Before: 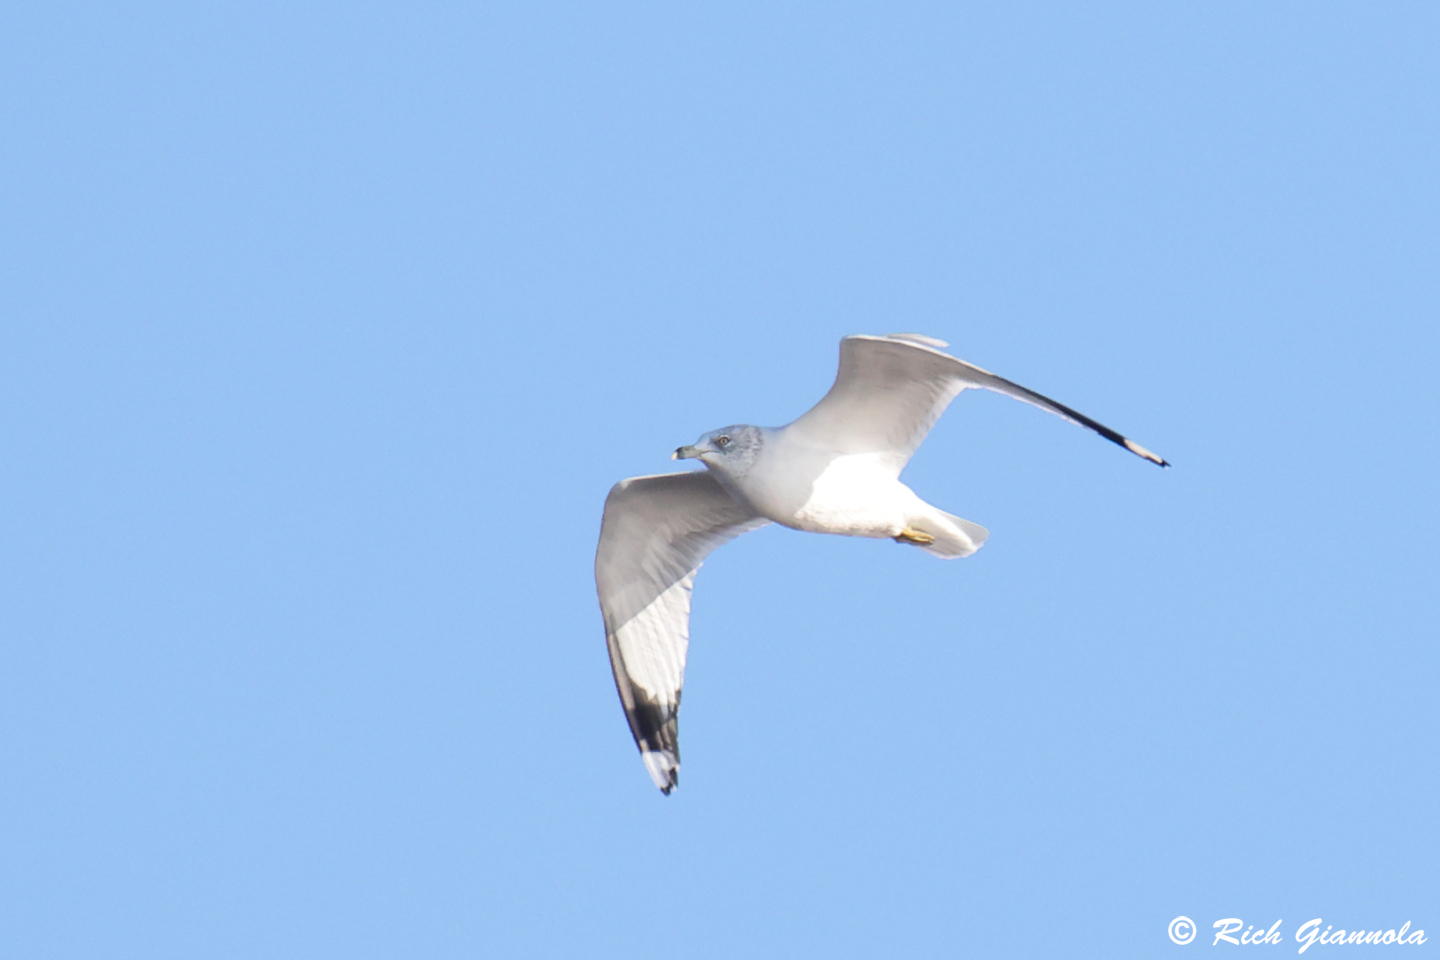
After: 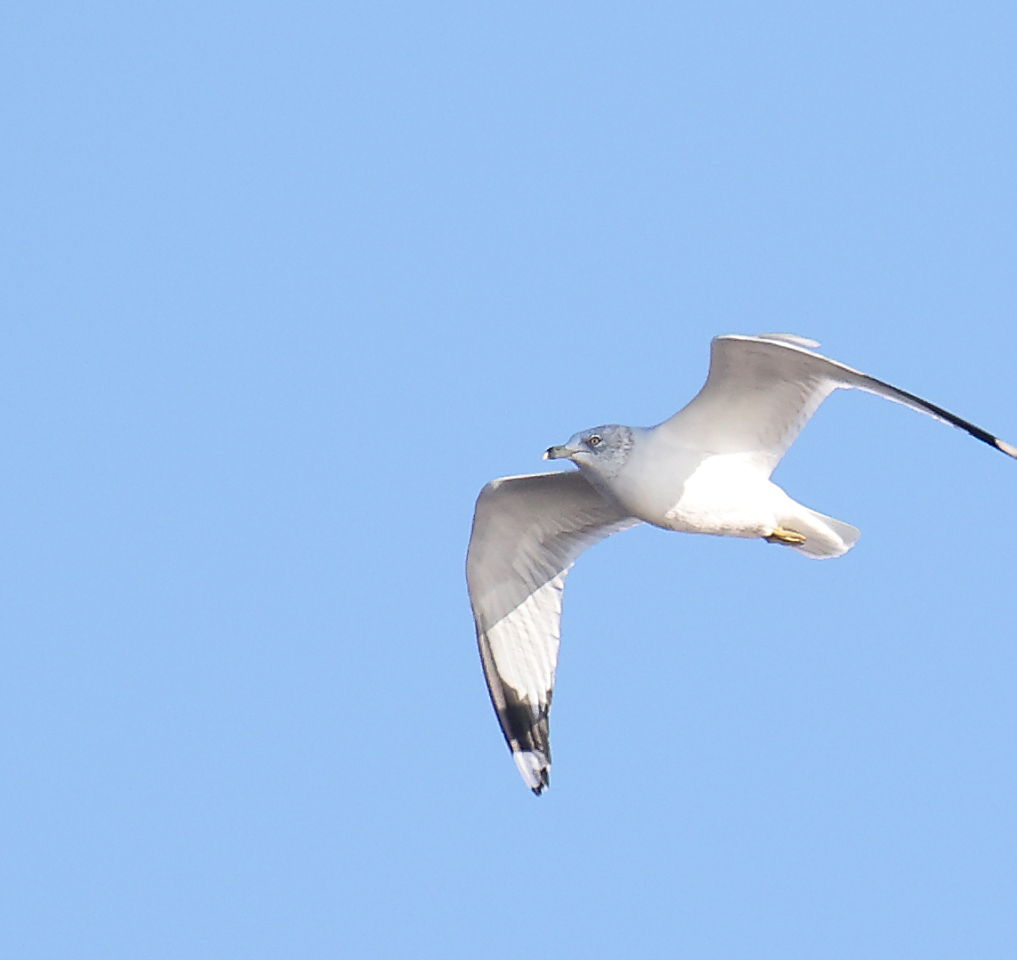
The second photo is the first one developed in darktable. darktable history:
sharpen: radius 1.371, amount 1.246, threshold 0.779
crop and rotate: left 8.991%, right 20.329%
